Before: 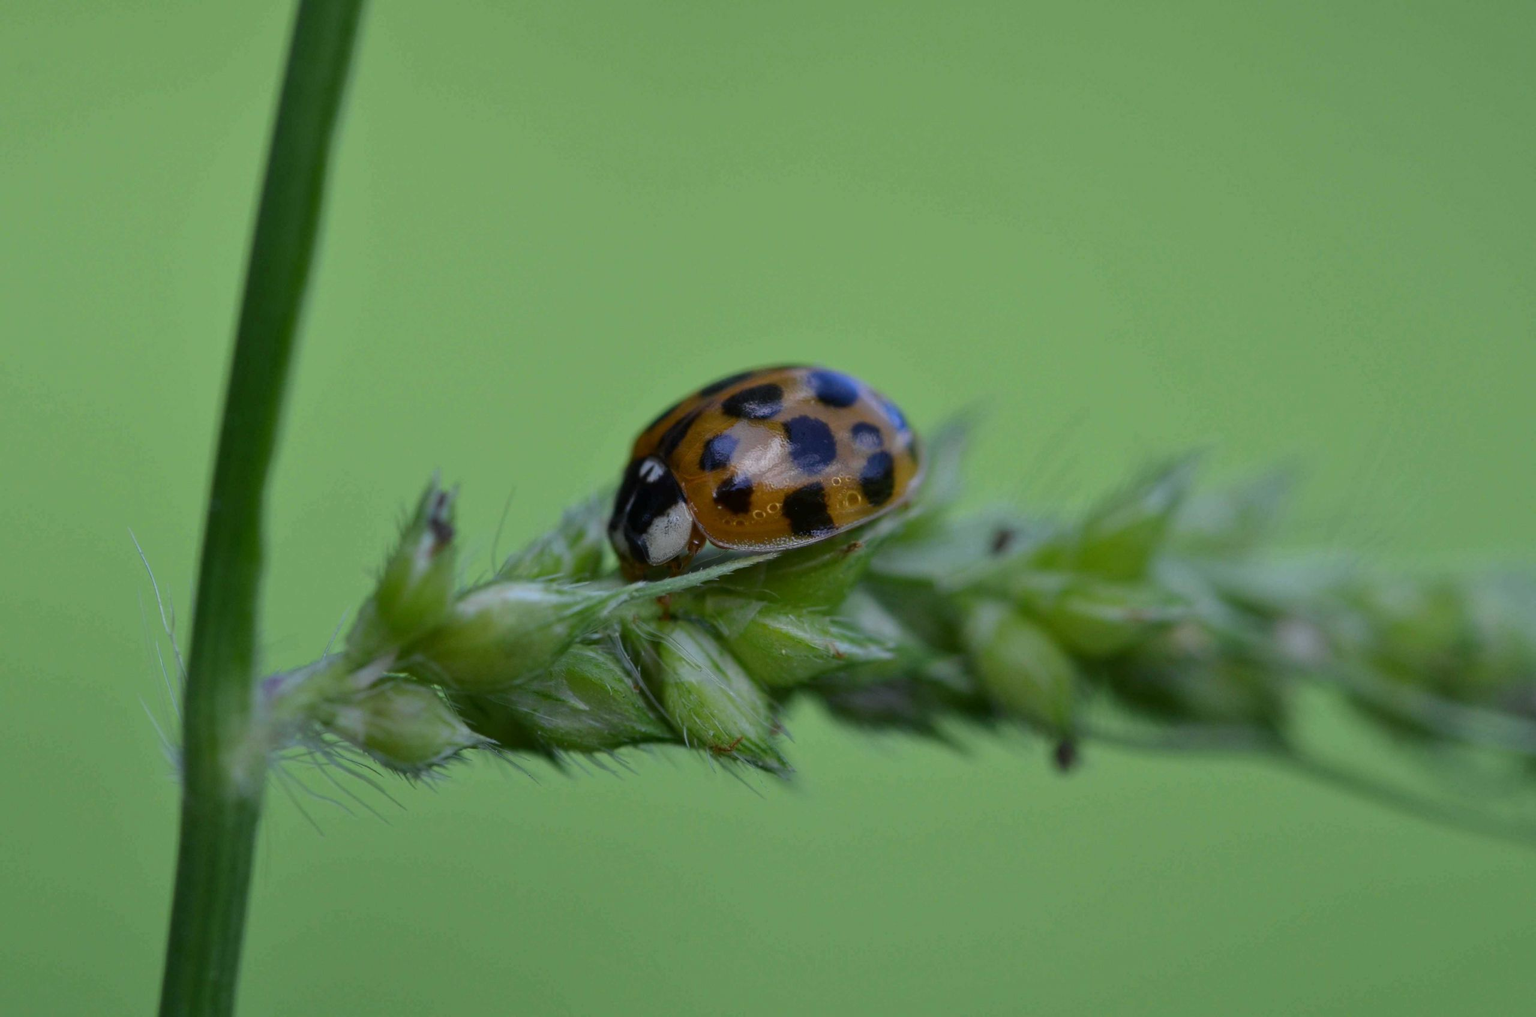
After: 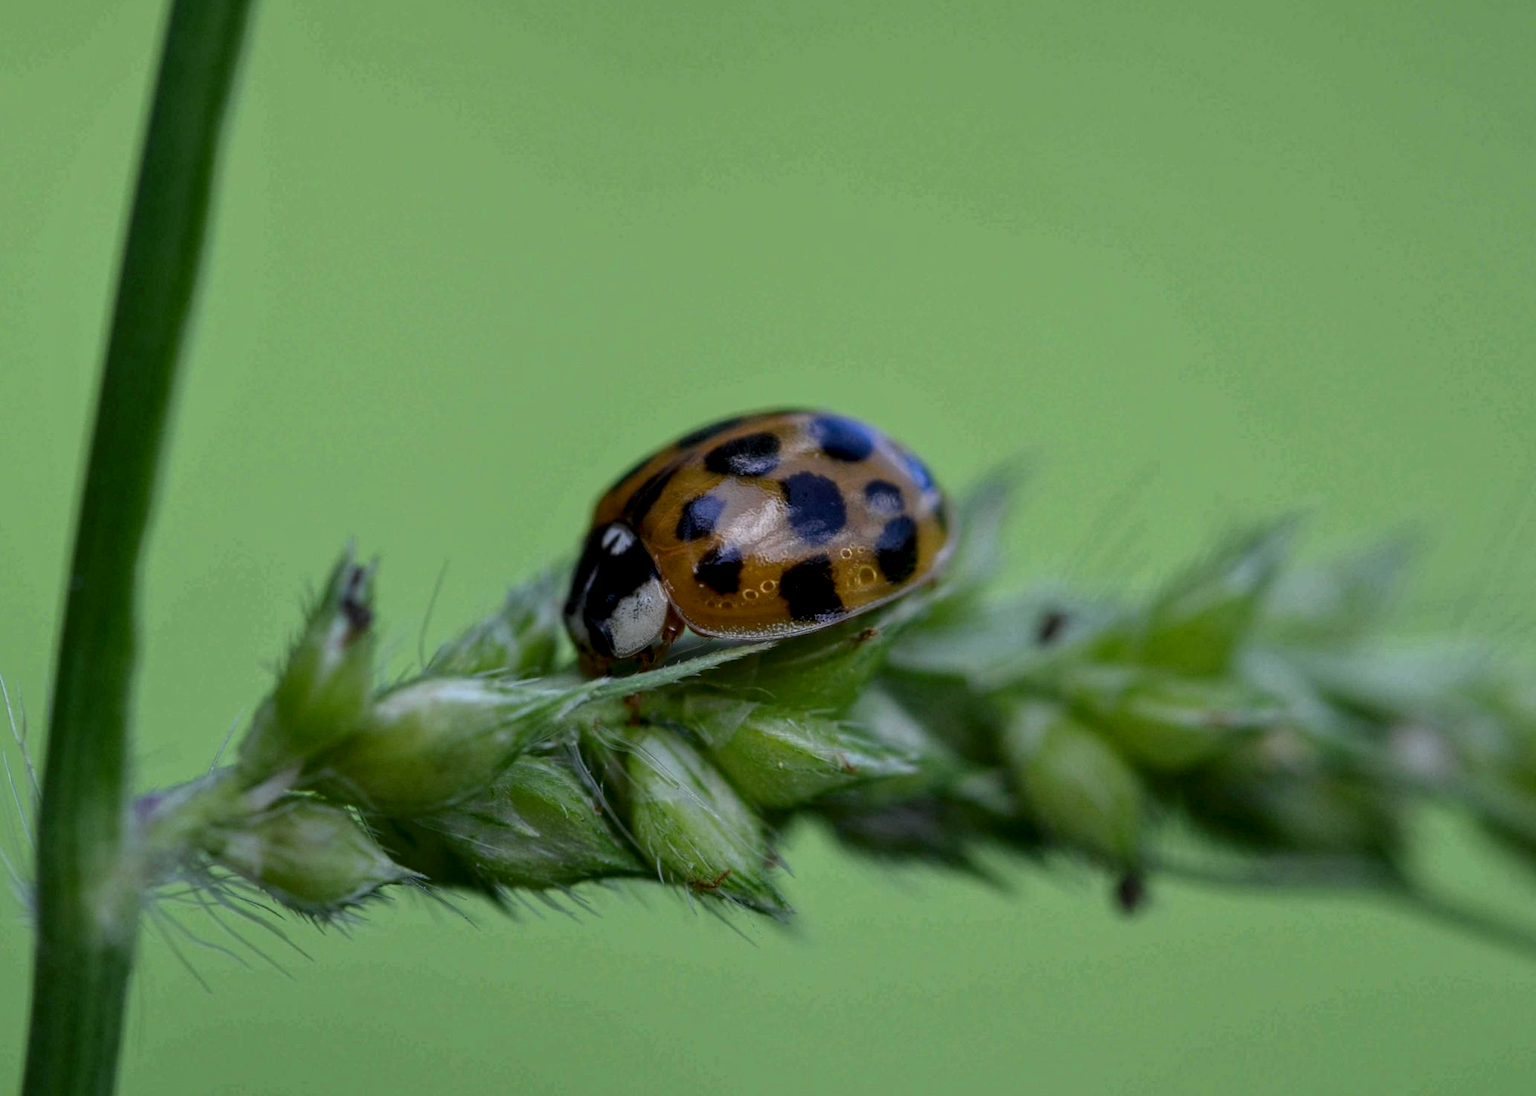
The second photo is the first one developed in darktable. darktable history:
crop: left 10.005%, top 3.473%, right 9.262%, bottom 9.483%
local contrast: highlights 62%, detail 143%, midtone range 0.421
